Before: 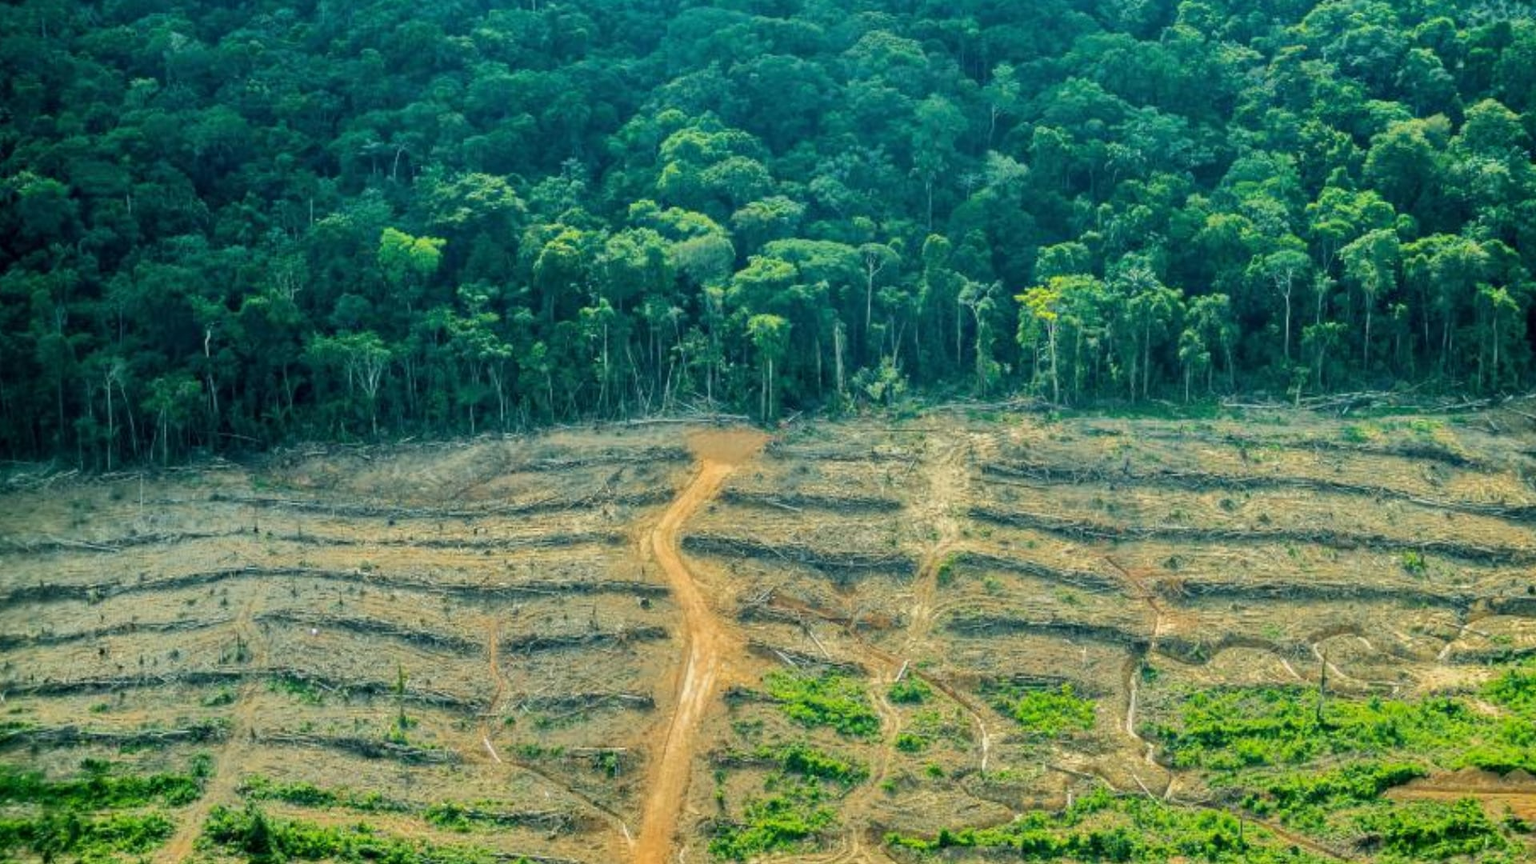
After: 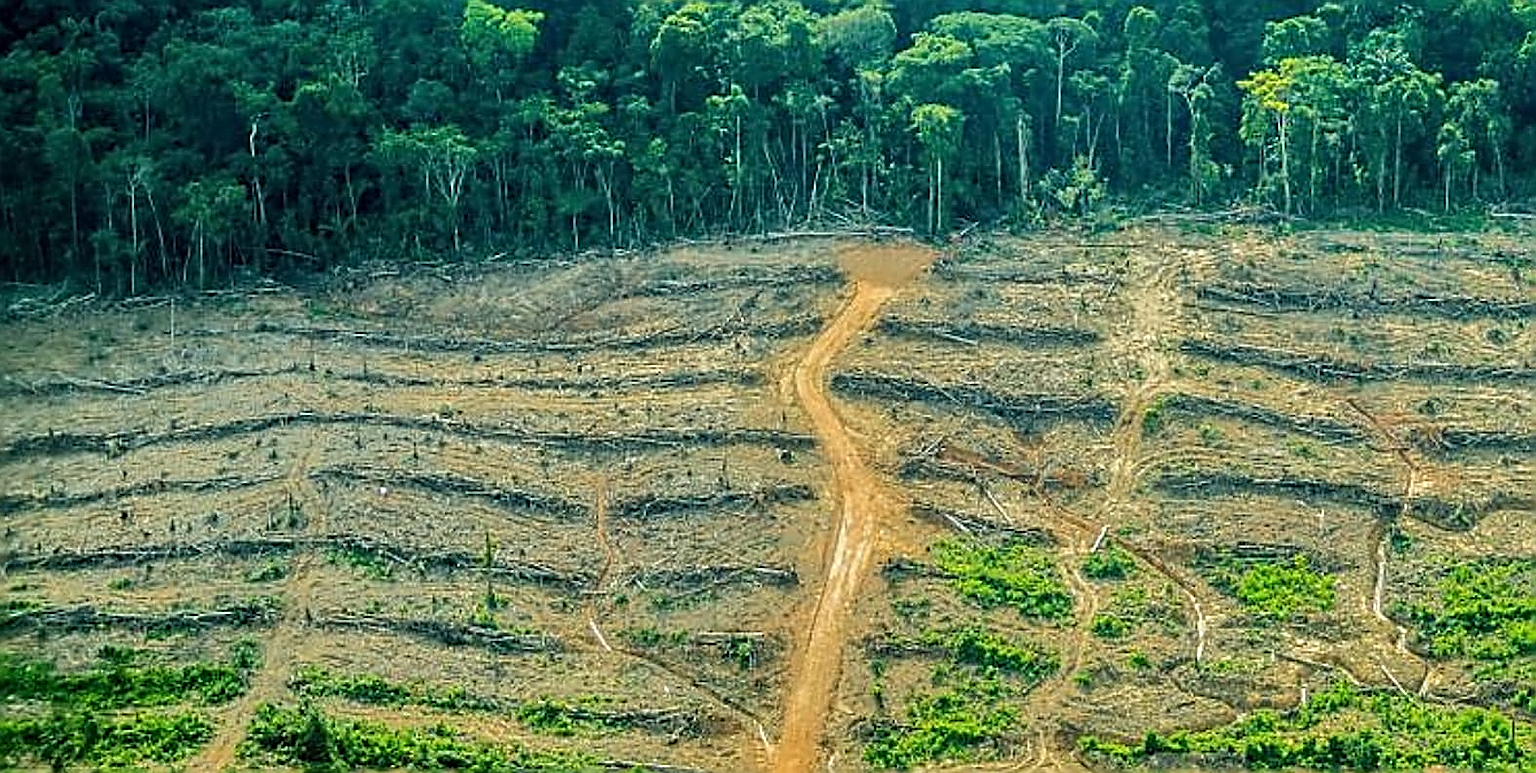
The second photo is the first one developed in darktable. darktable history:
sharpen: amount 2
local contrast: detail 110%
crop: top 26.531%, right 17.959%
